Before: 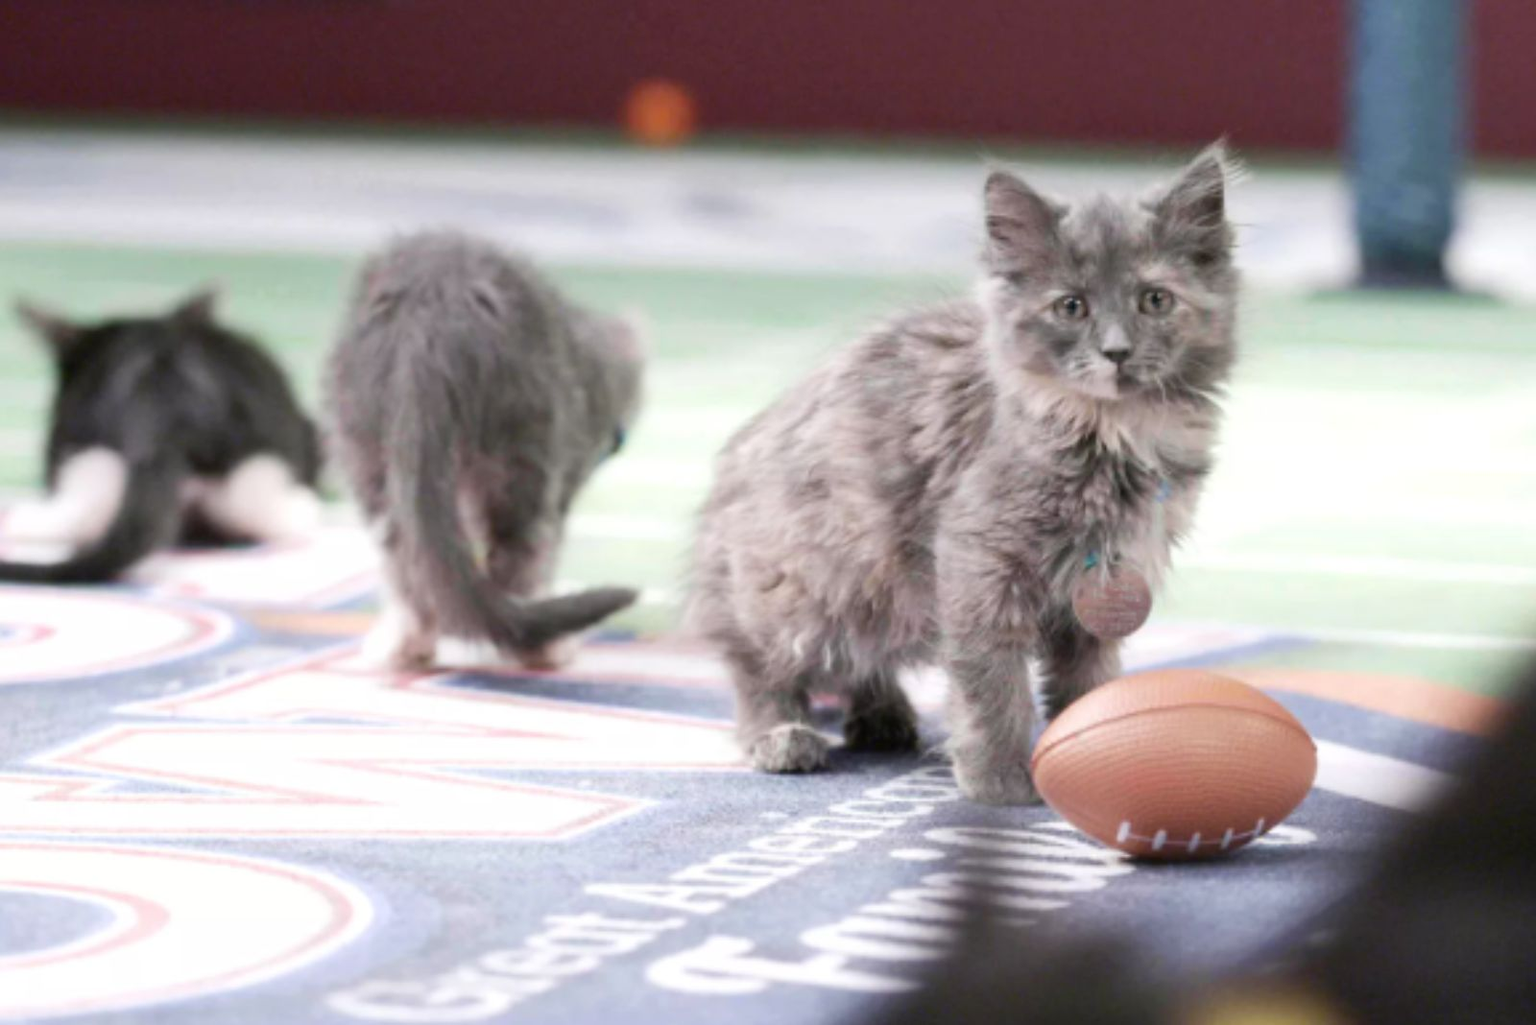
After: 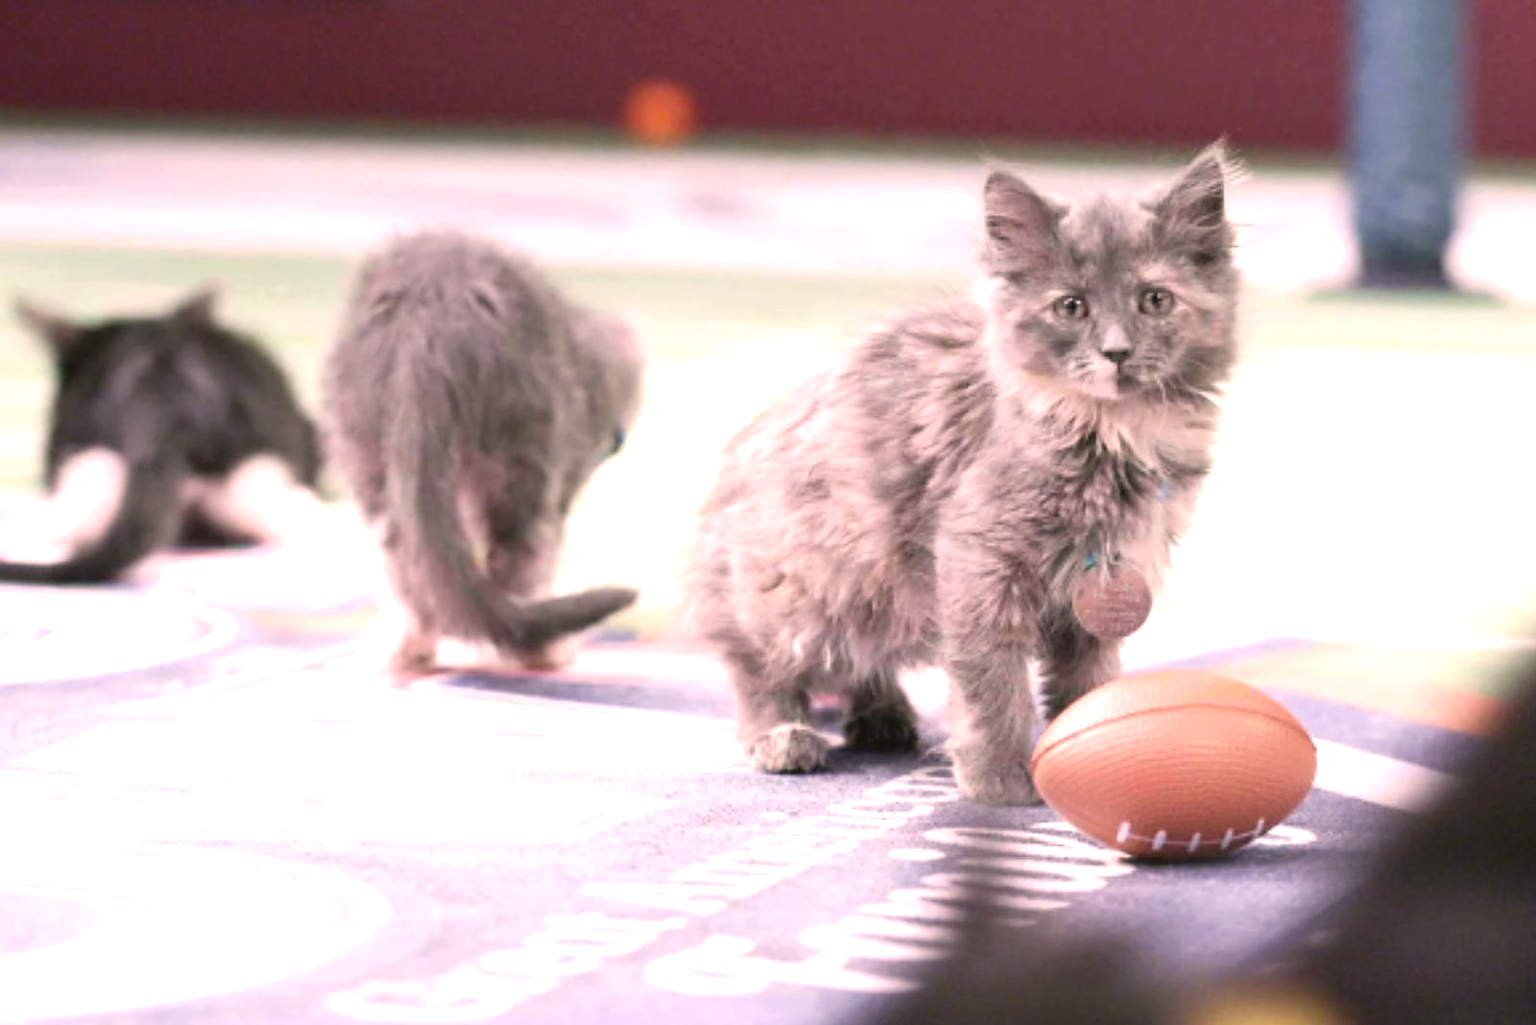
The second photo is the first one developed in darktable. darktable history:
color correction: highlights a* 12.75, highlights b* 5.58
exposure: black level correction -0.002, exposure 0.535 EV, compensate exposure bias true, compensate highlight preservation false
sharpen: on, module defaults
